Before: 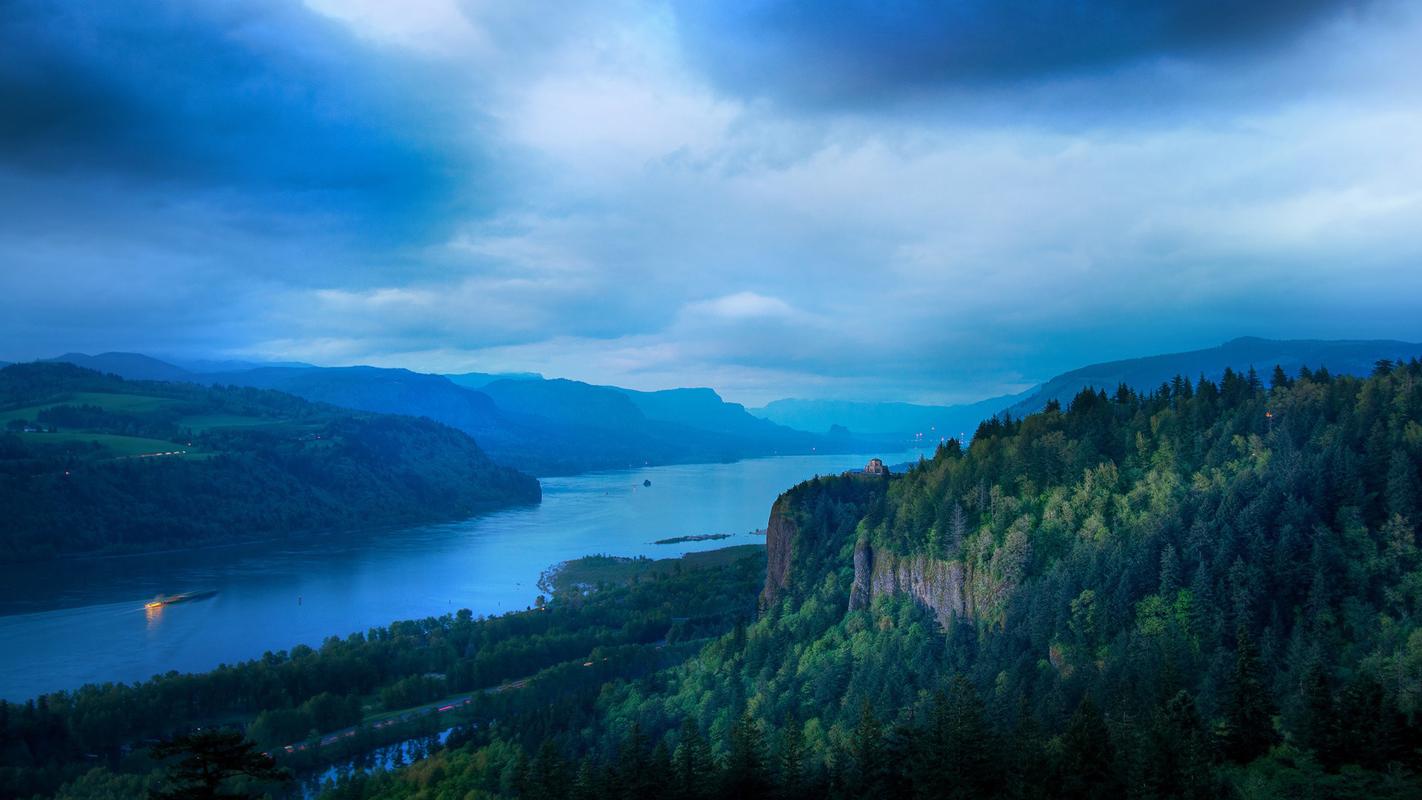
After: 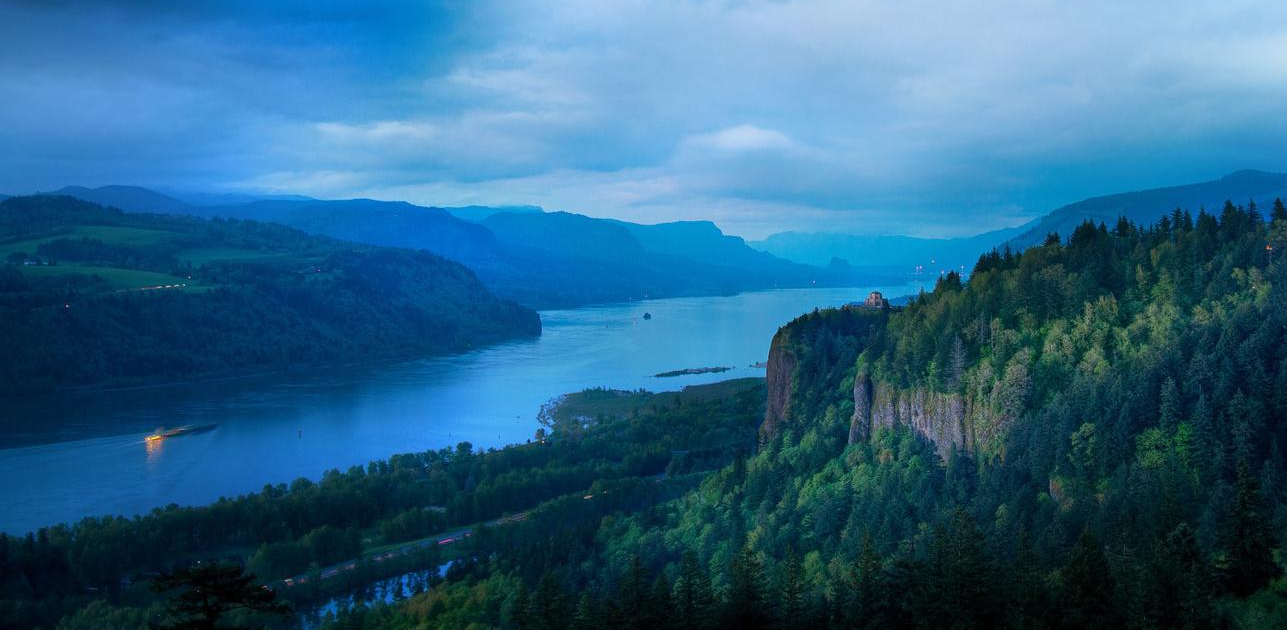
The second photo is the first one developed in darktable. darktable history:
crop: top 20.909%, right 9.463%, bottom 0.296%
